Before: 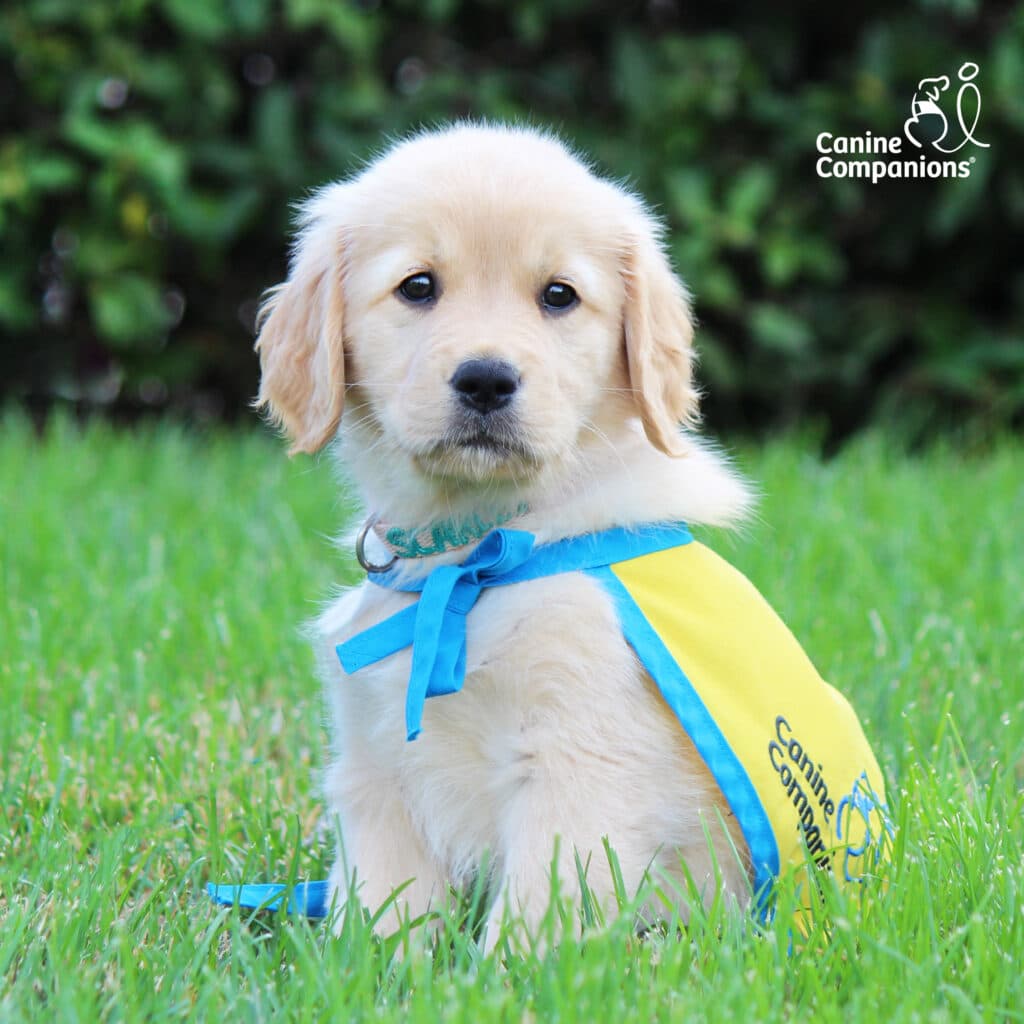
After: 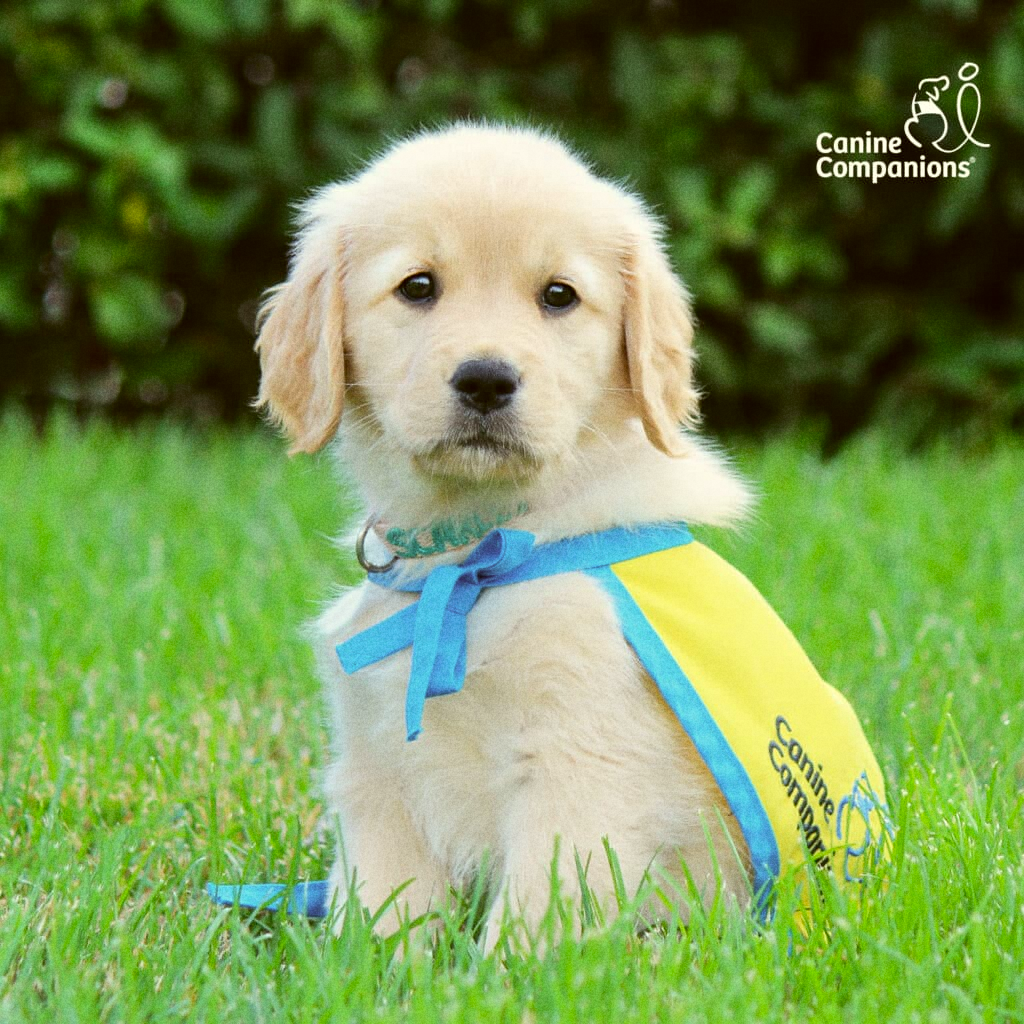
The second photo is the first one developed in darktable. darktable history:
color correction: highlights a* -1.43, highlights b* 10.12, shadows a* 0.395, shadows b* 19.35
levels: levels [0, 0.498, 1]
exposure: compensate highlight preservation false
grain: coarseness 22.88 ISO
